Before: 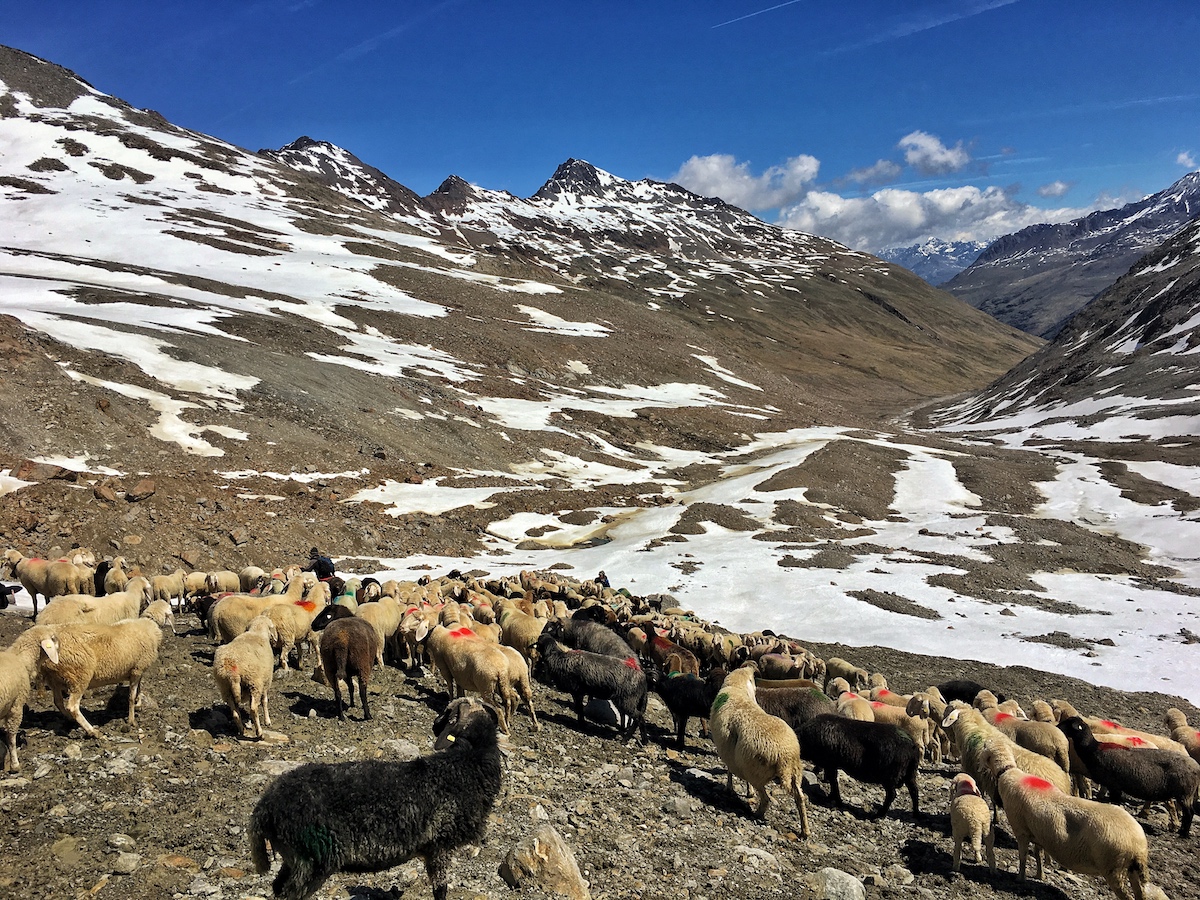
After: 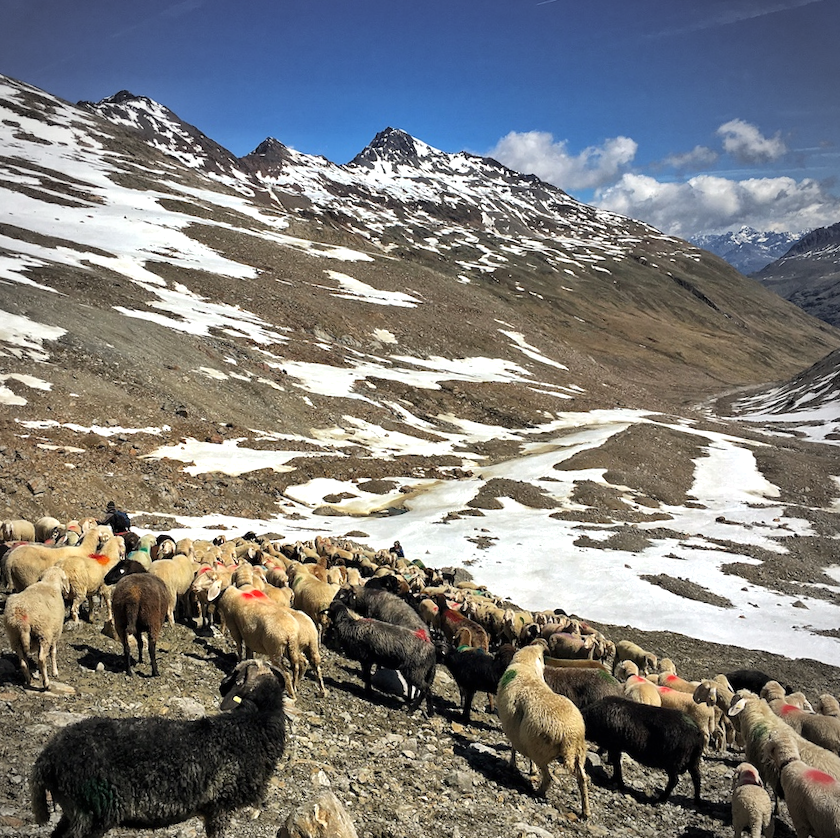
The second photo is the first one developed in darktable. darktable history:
vignetting: fall-off radius 61.17%, center (-0.035, 0.142)
crop and rotate: angle -3.18°, left 14.095%, top 0.022%, right 10.783%, bottom 0.029%
exposure: black level correction 0, exposure 0.301 EV, compensate exposure bias true, compensate highlight preservation false
